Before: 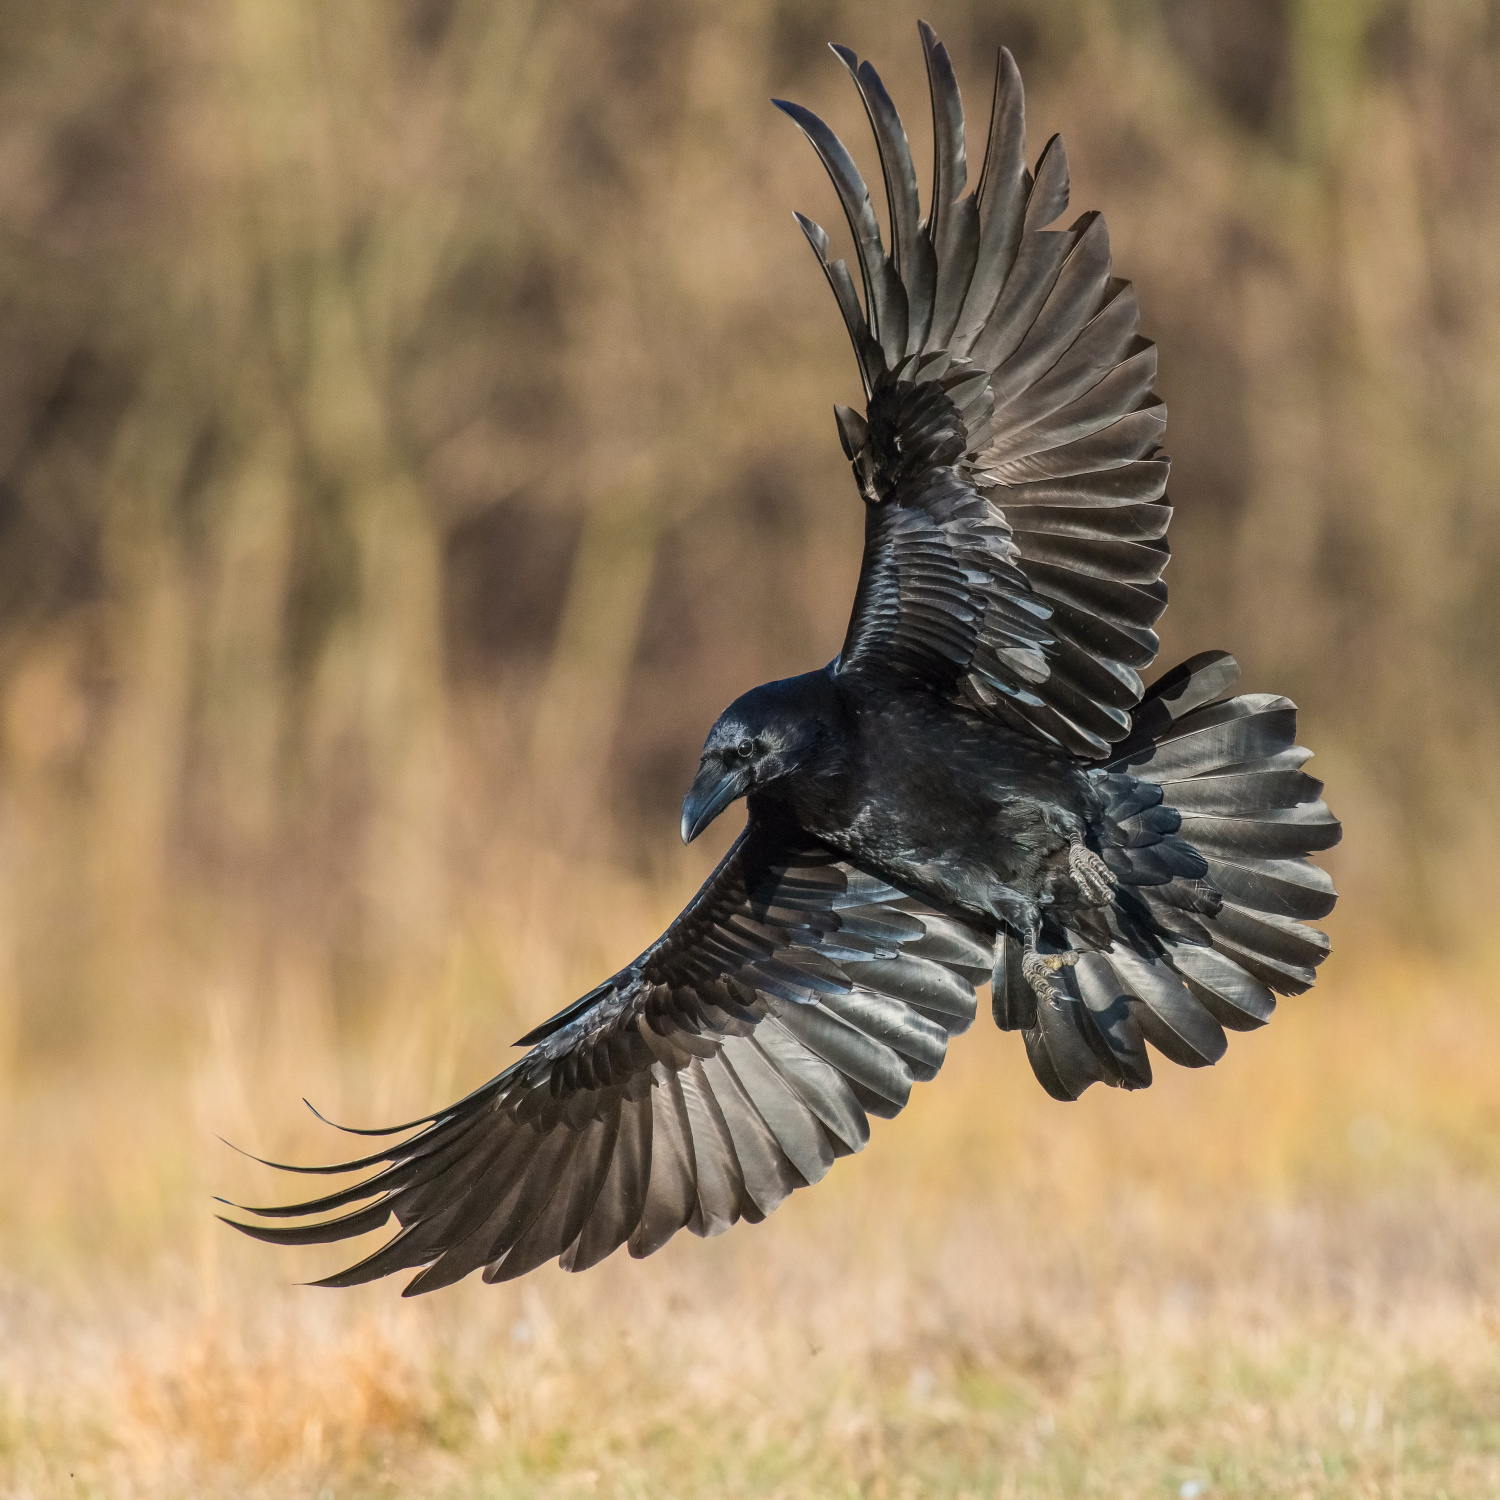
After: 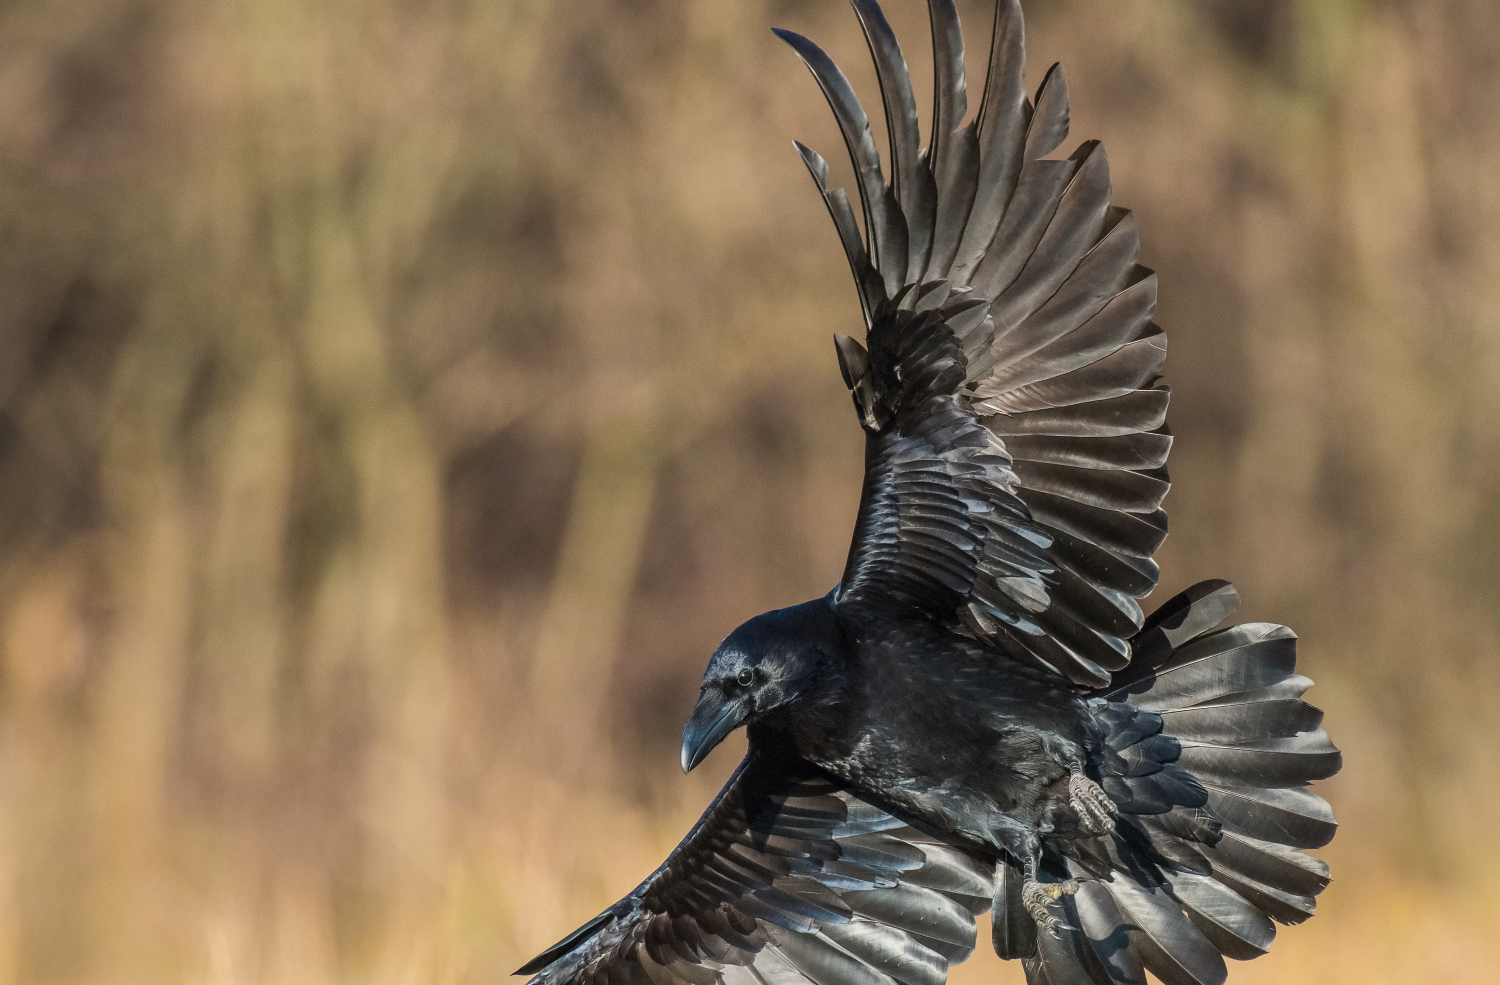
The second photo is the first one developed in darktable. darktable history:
crop and rotate: top 4.738%, bottom 29.554%
